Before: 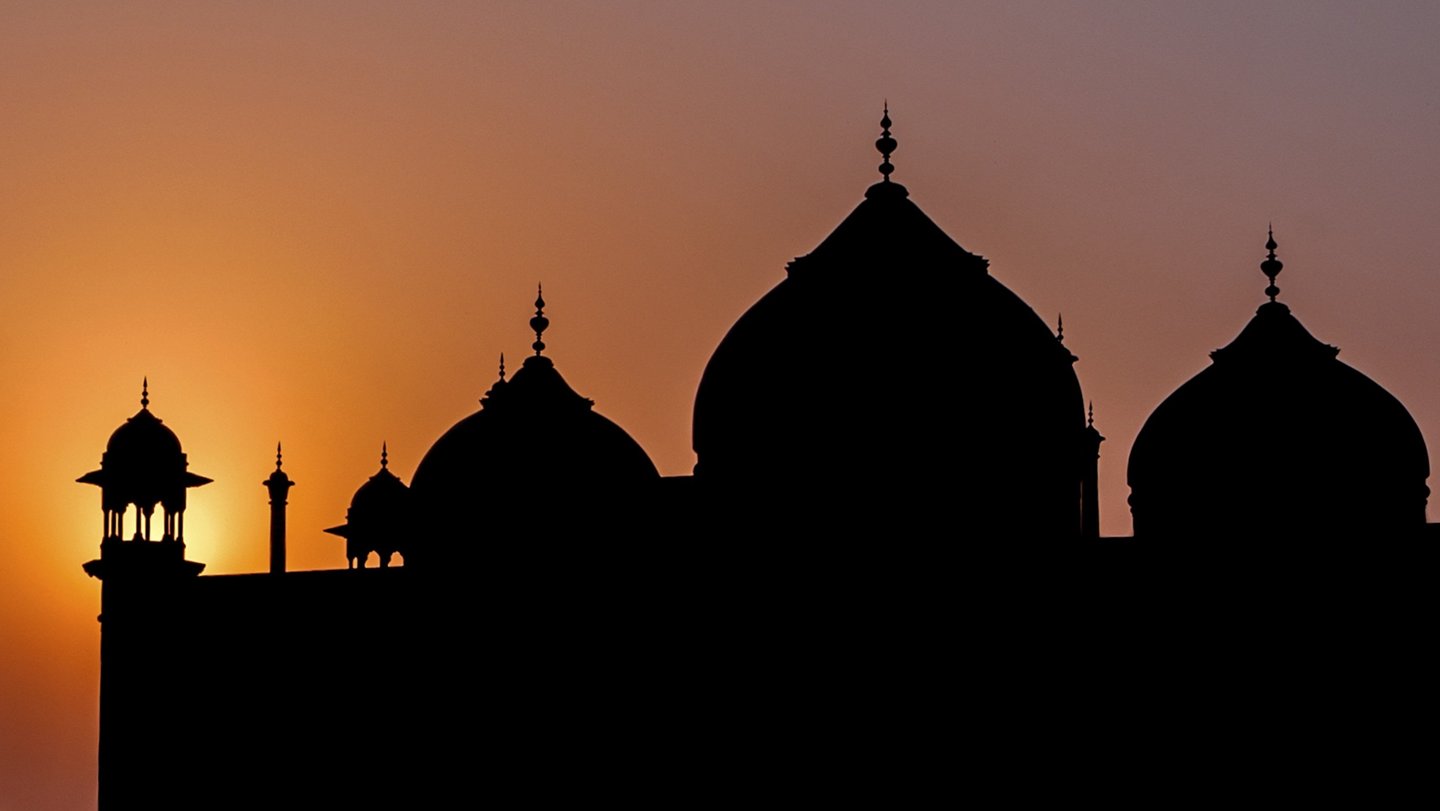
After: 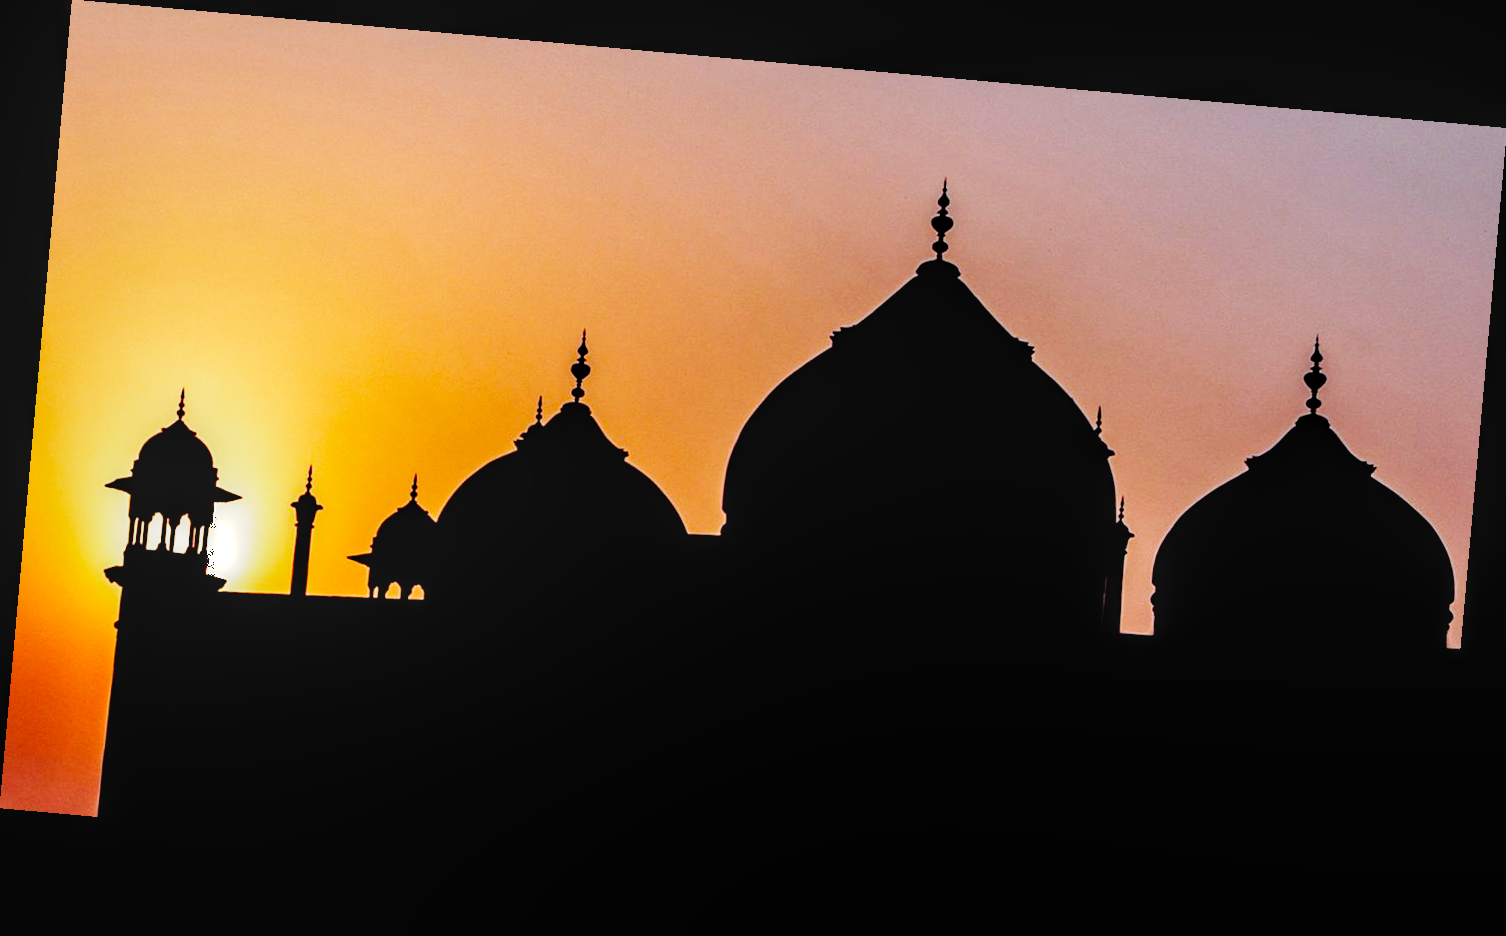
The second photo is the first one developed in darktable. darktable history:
local contrast: on, module defaults
haze removal: compatibility mode true, adaptive false
base curve: curves: ch0 [(0, 0) (0, 0) (0.002, 0.001) (0.008, 0.003) (0.019, 0.011) (0.037, 0.037) (0.064, 0.11) (0.102, 0.232) (0.152, 0.379) (0.216, 0.524) (0.296, 0.665) (0.394, 0.789) (0.512, 0.881) (0.651, 0.945) (0.813, 0.986) (1, 1)], preserve colors none
rotate and perspective: rotation 5.12°, automatic cropping off
